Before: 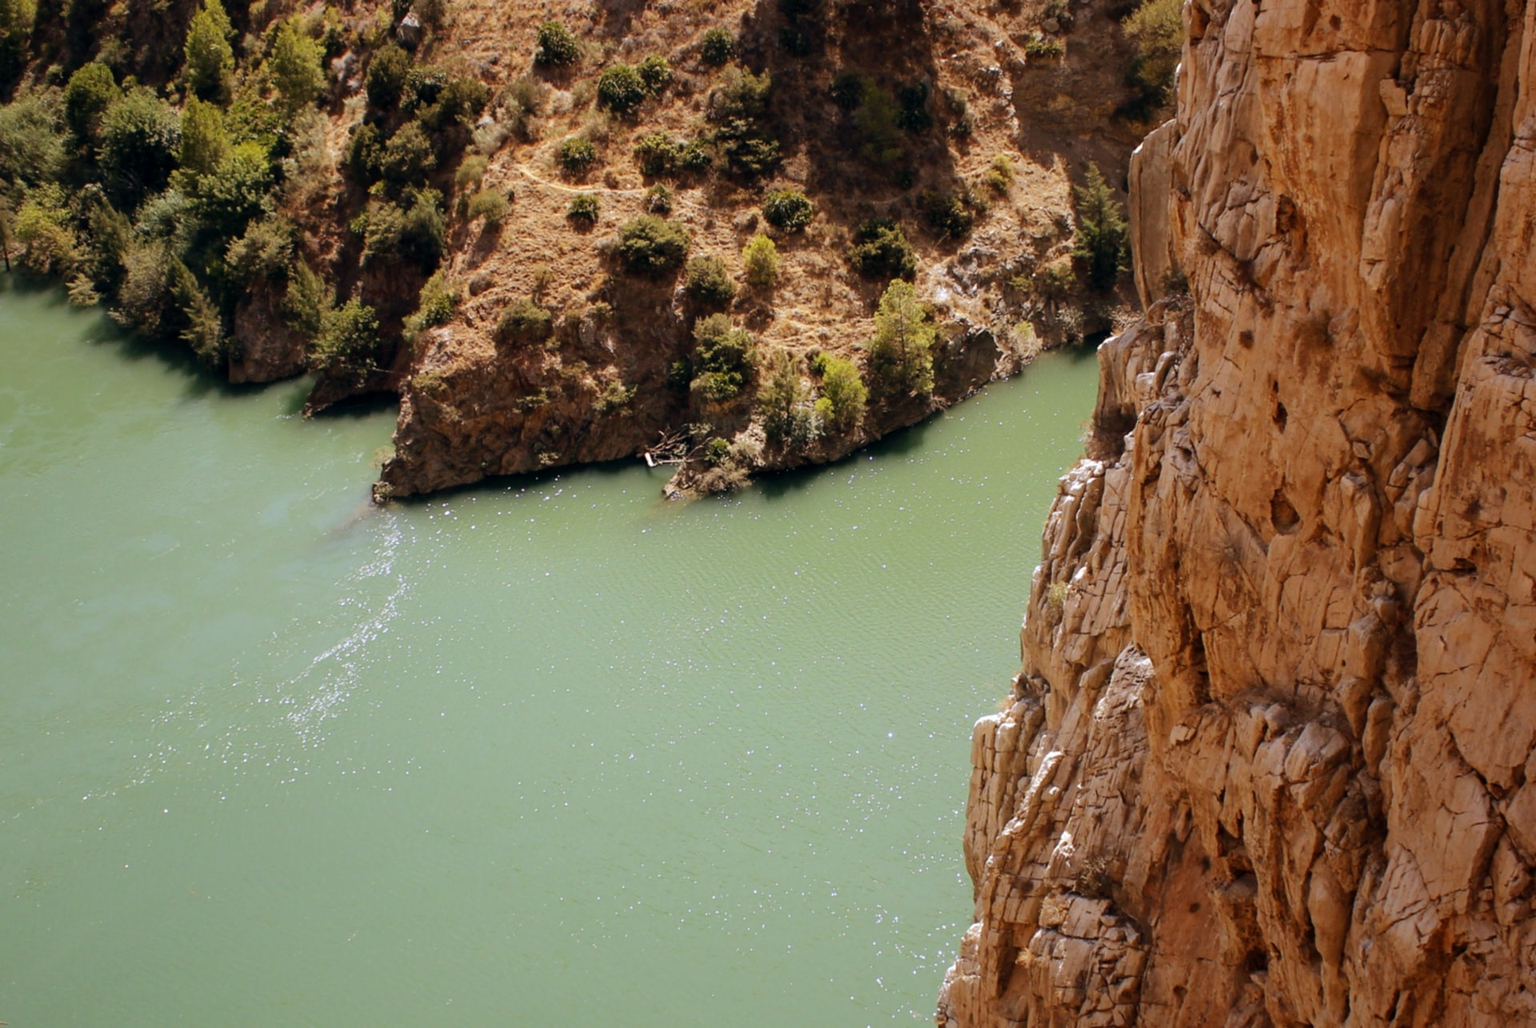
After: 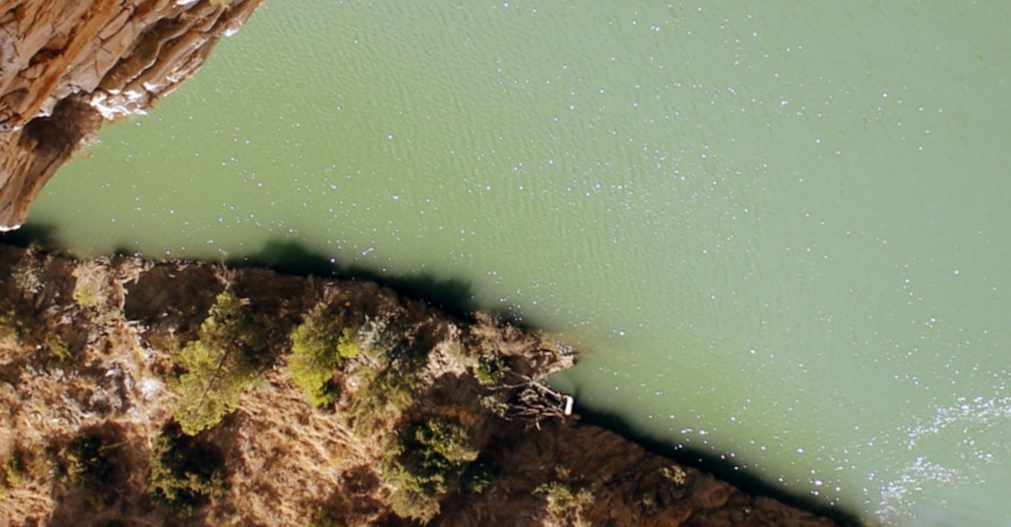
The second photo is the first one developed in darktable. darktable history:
crop and rotate: angle 148.04°, left 9.117%, top 15.676%, right 4.51%, bottom 17.001%
